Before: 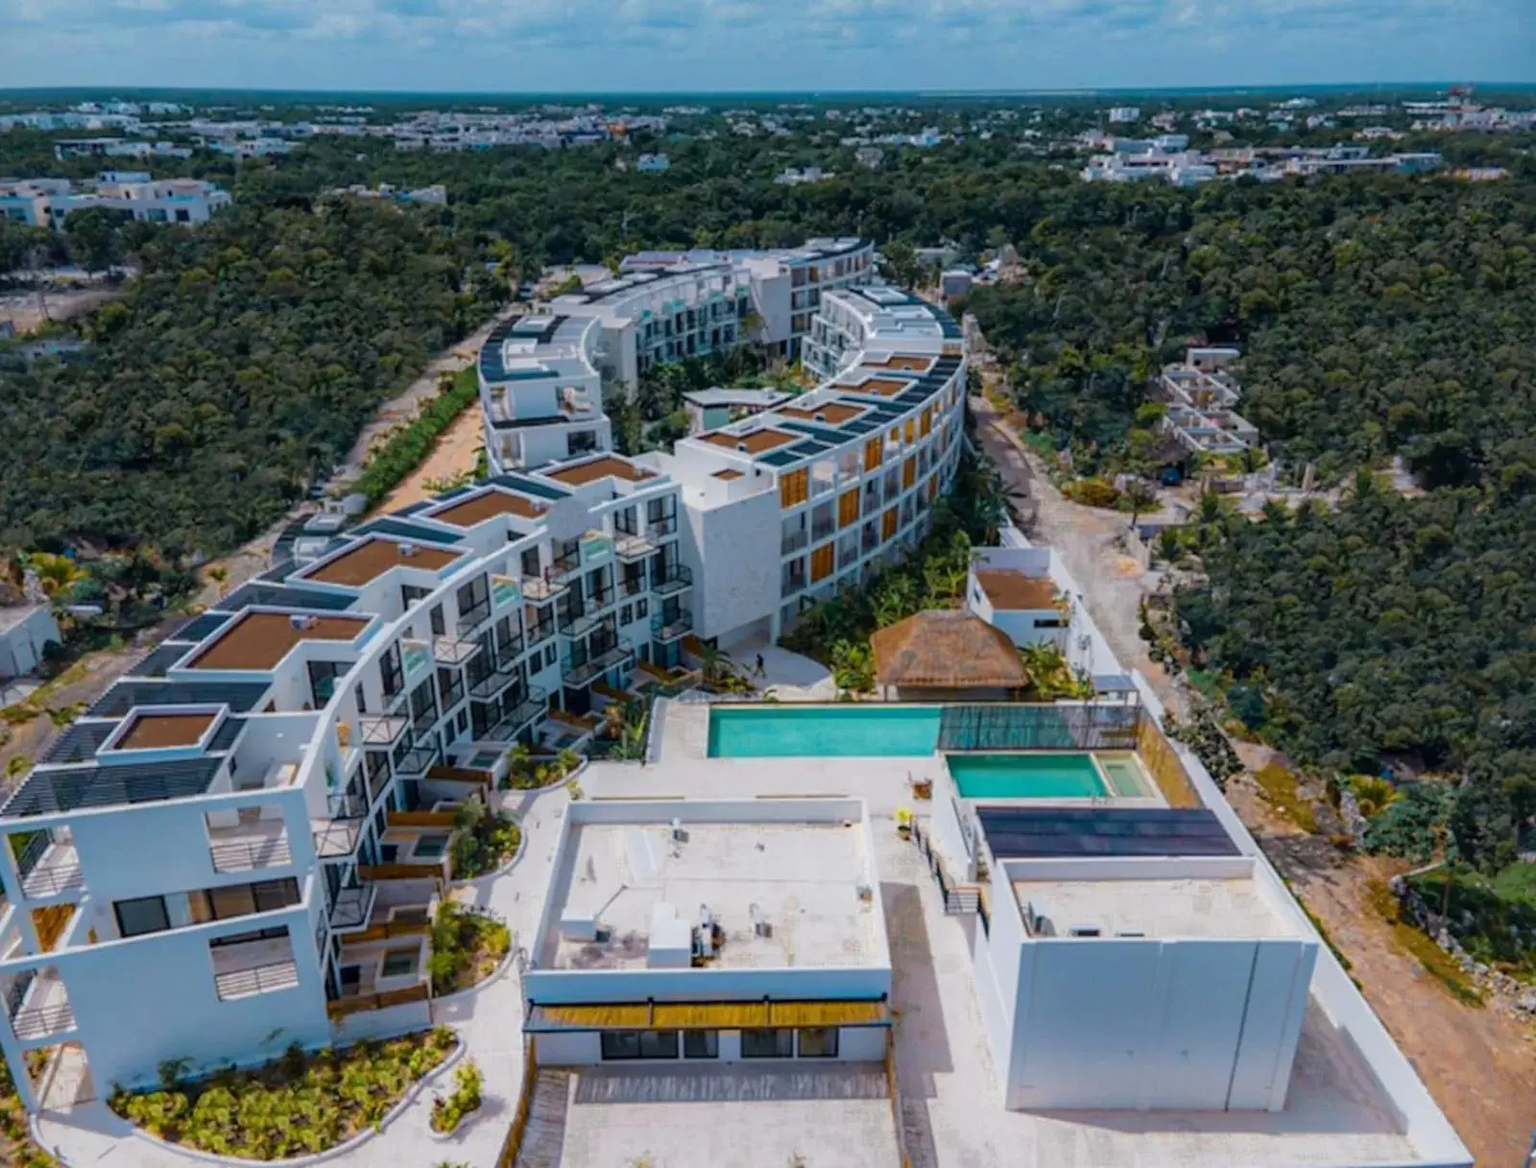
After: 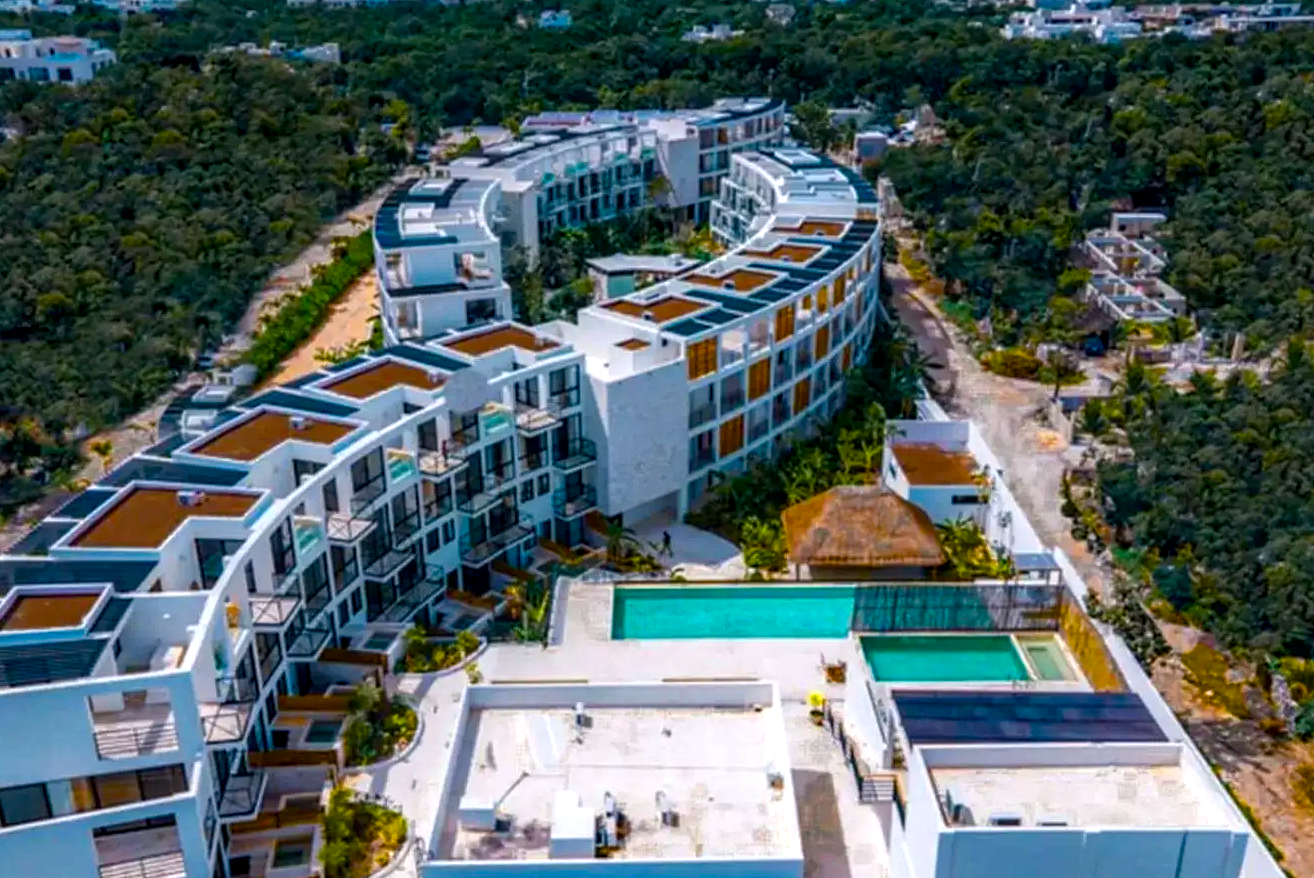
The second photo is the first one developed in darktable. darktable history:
local contrast: on, module defaults
crop: left 7.849%, top 12.335%, right 9.967%, bottom 15.449%
color balance rgb: highlights gain › chroma 0.273%, highlights gain › hue 332.65°, perceptual saturation grading › global saturation 45.148%, perceptual saturation grading › highlights -24.975%, perceptual saturation grading › shadows 50.162%, perceptual brilliance grading › global brilliance 15.184%, perceptual brilliance grading › shadows -35.359%, global vibrance 11.071%
